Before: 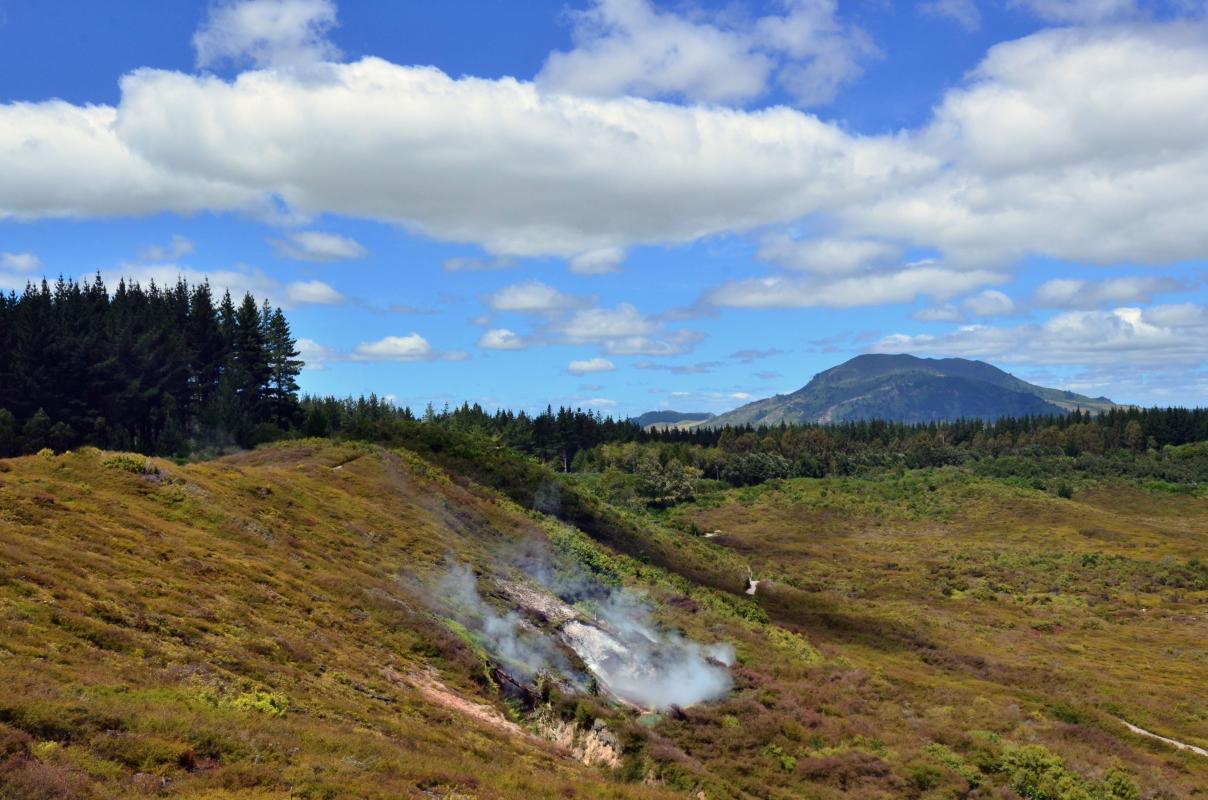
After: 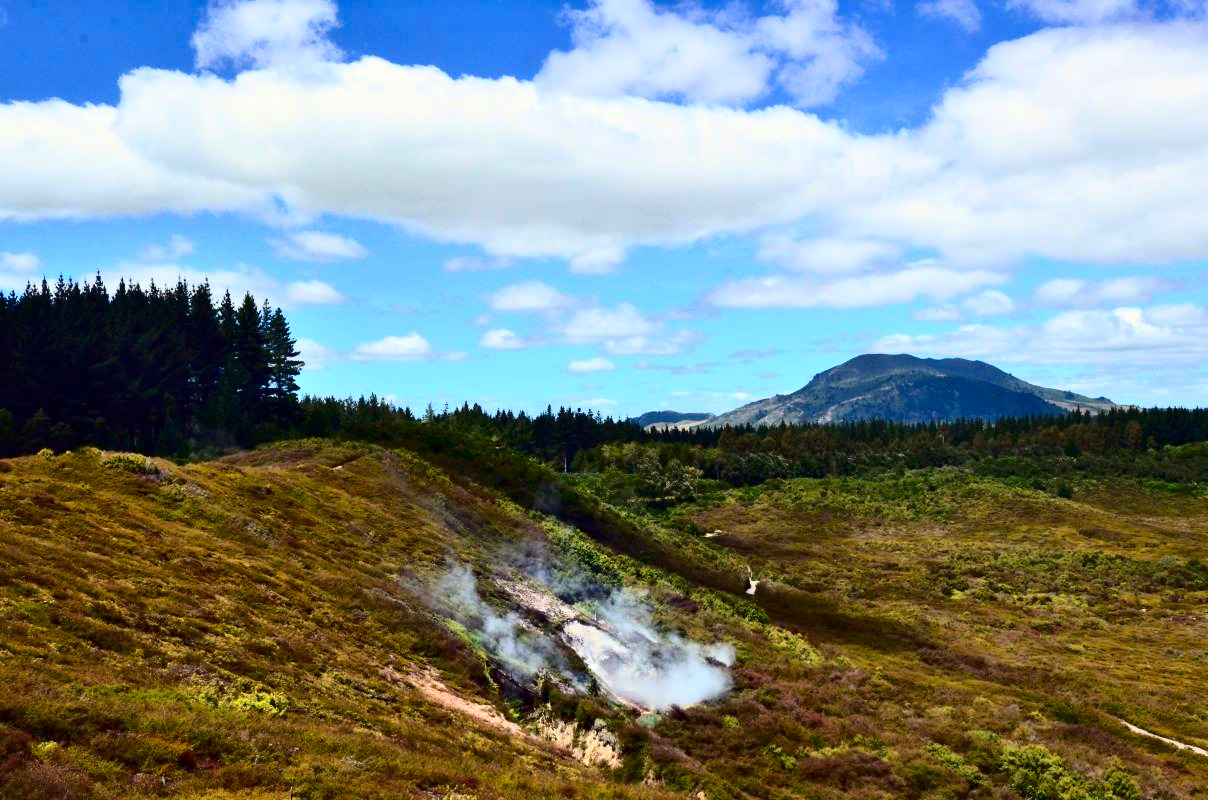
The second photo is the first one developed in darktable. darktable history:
contrast brightness saturation: contrast 0.4, brightness 0.05, saturation 0.25
